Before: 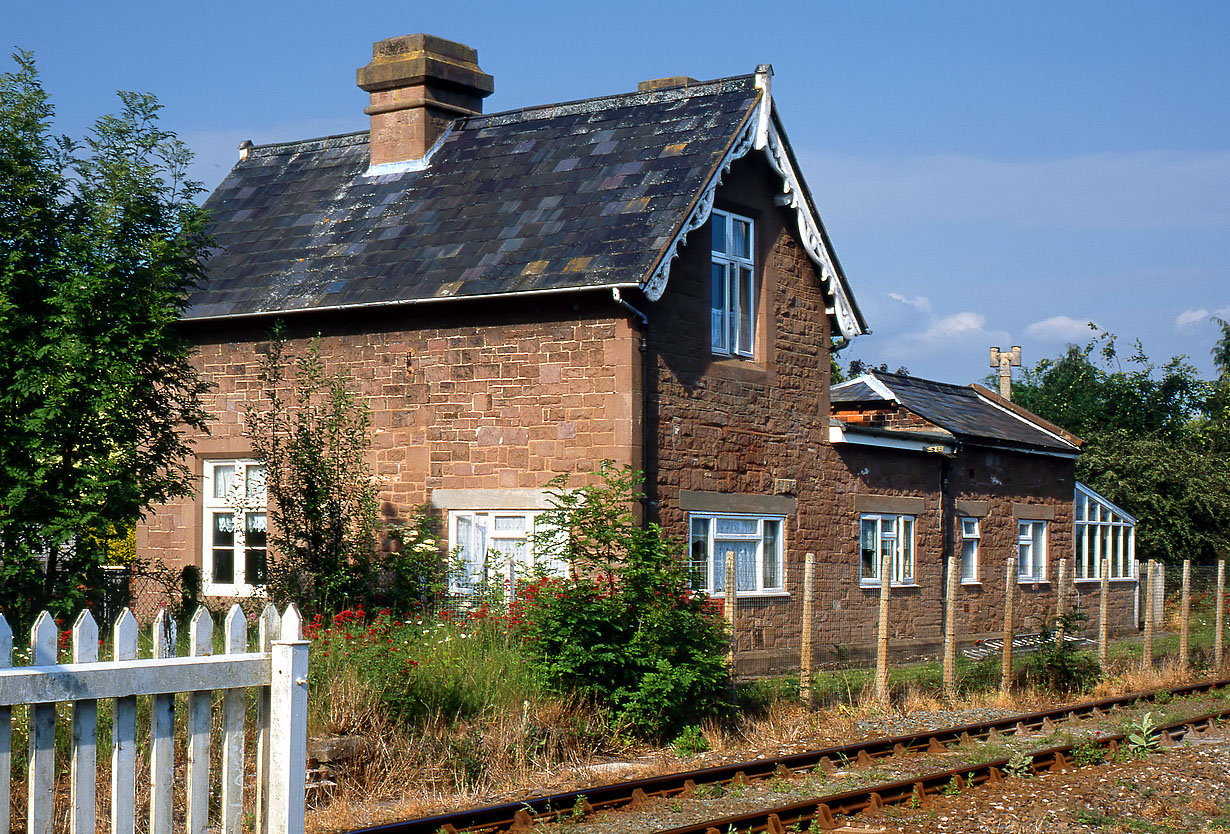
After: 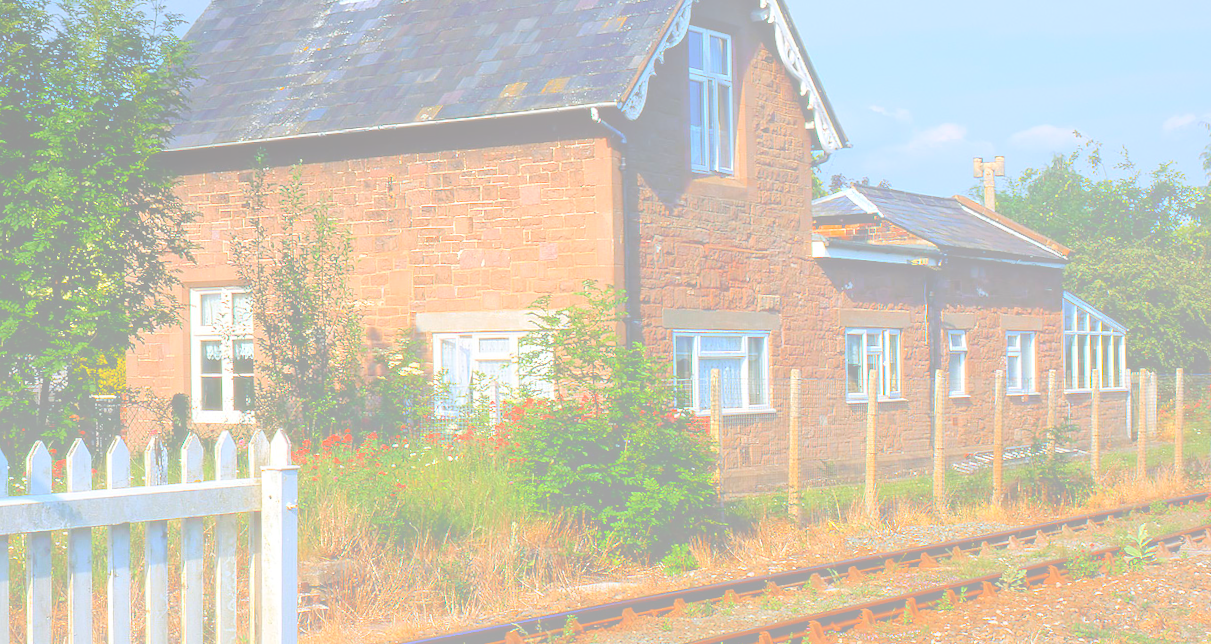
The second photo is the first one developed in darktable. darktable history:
tone equalizer: on, module defaults
bloom: size 70%, threshold 25%, strength 70%
crop and rotate: top 19.998%
rotate and perspective: rotation -1.32°, lens shift (horizontal) -0.031, crop left 0.015, crop right 0.985, crop top 0.047, crop bottom 0.982
white balance: emerald 1
